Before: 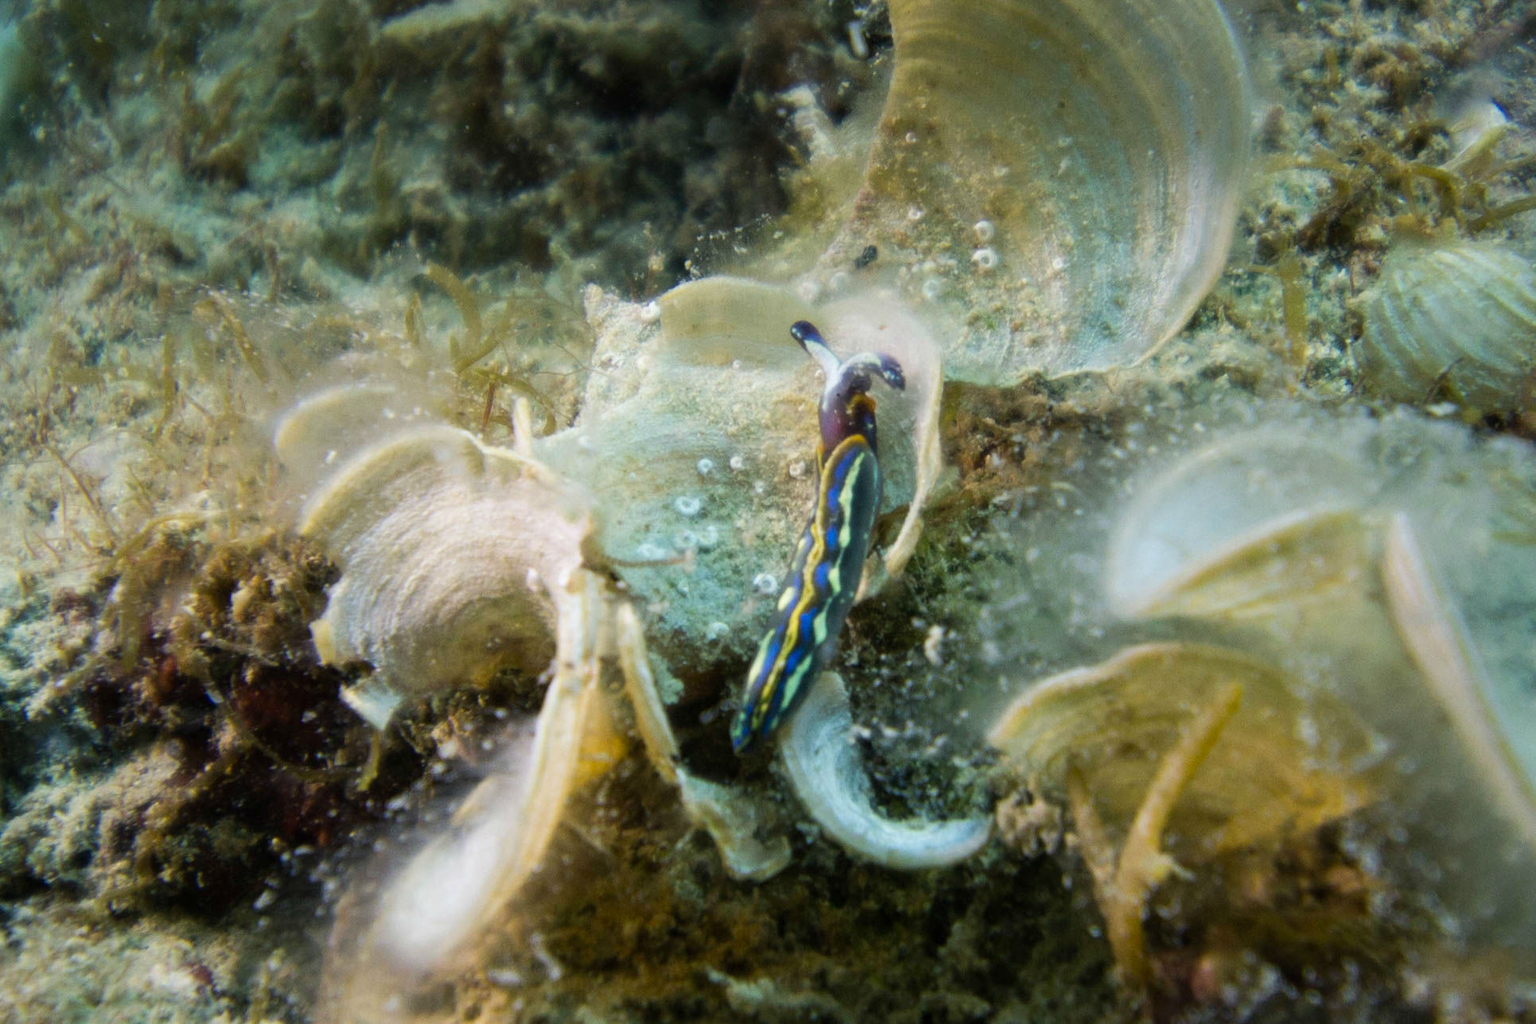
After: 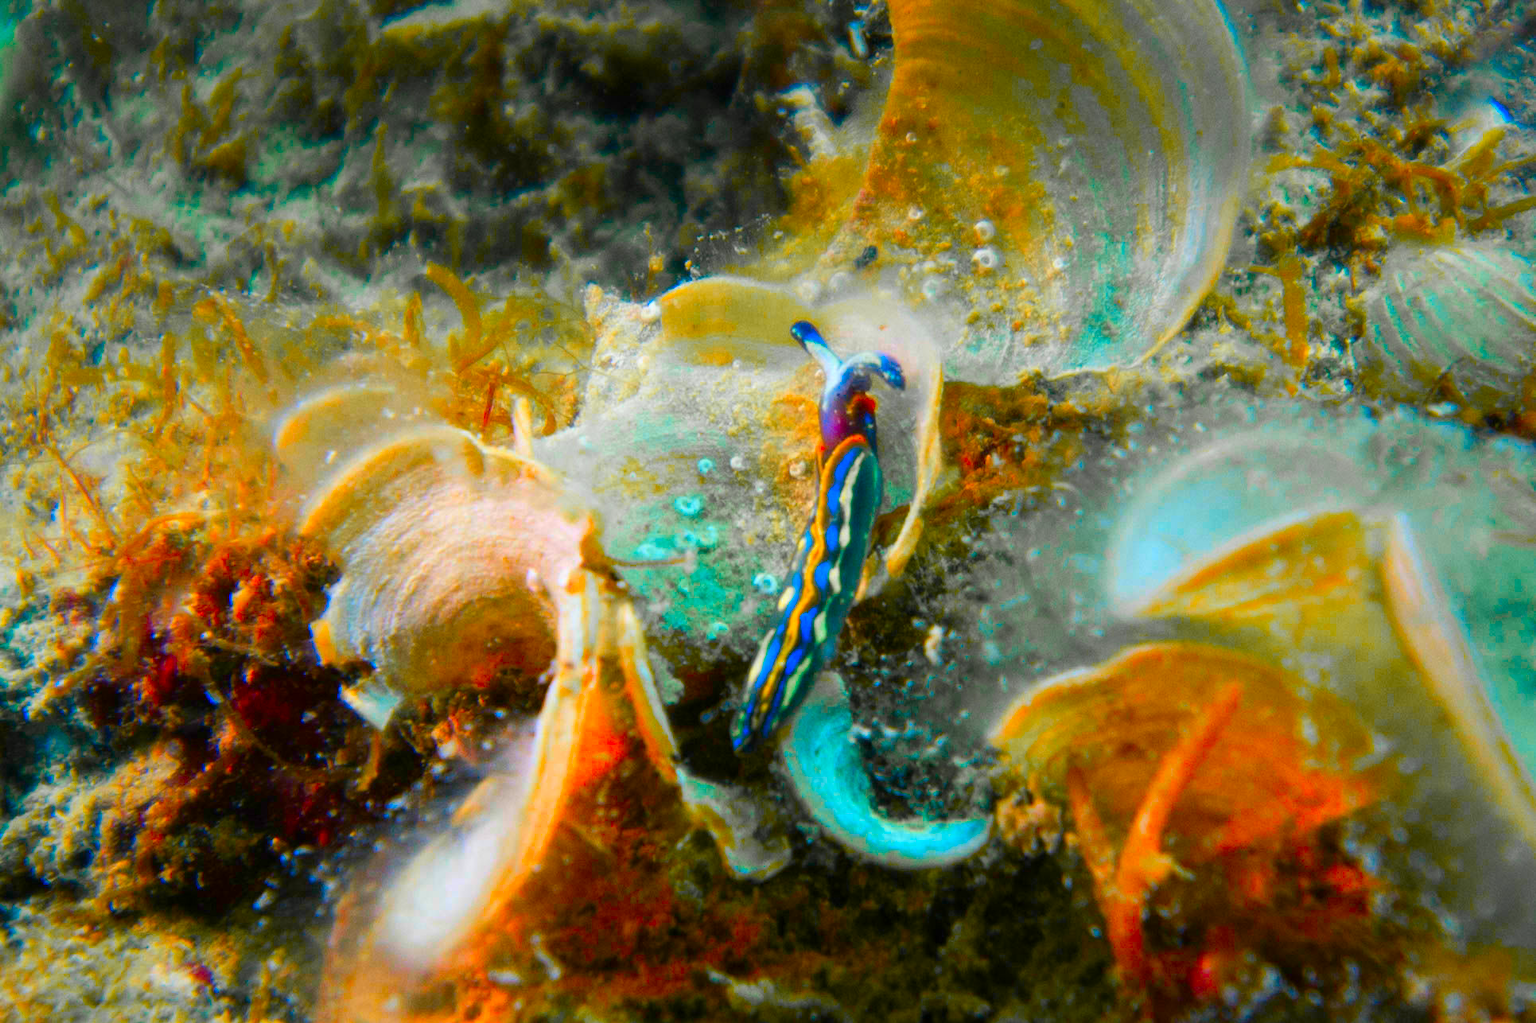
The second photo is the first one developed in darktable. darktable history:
color correction: saturation 3
color zones: curves: ch1 [(0.29, 0.492) (0.373, 0.185) (0.509, 0.481)]; ch2 [(0.25, 0.462) (0.749, 0.457)], mix 40.67%
